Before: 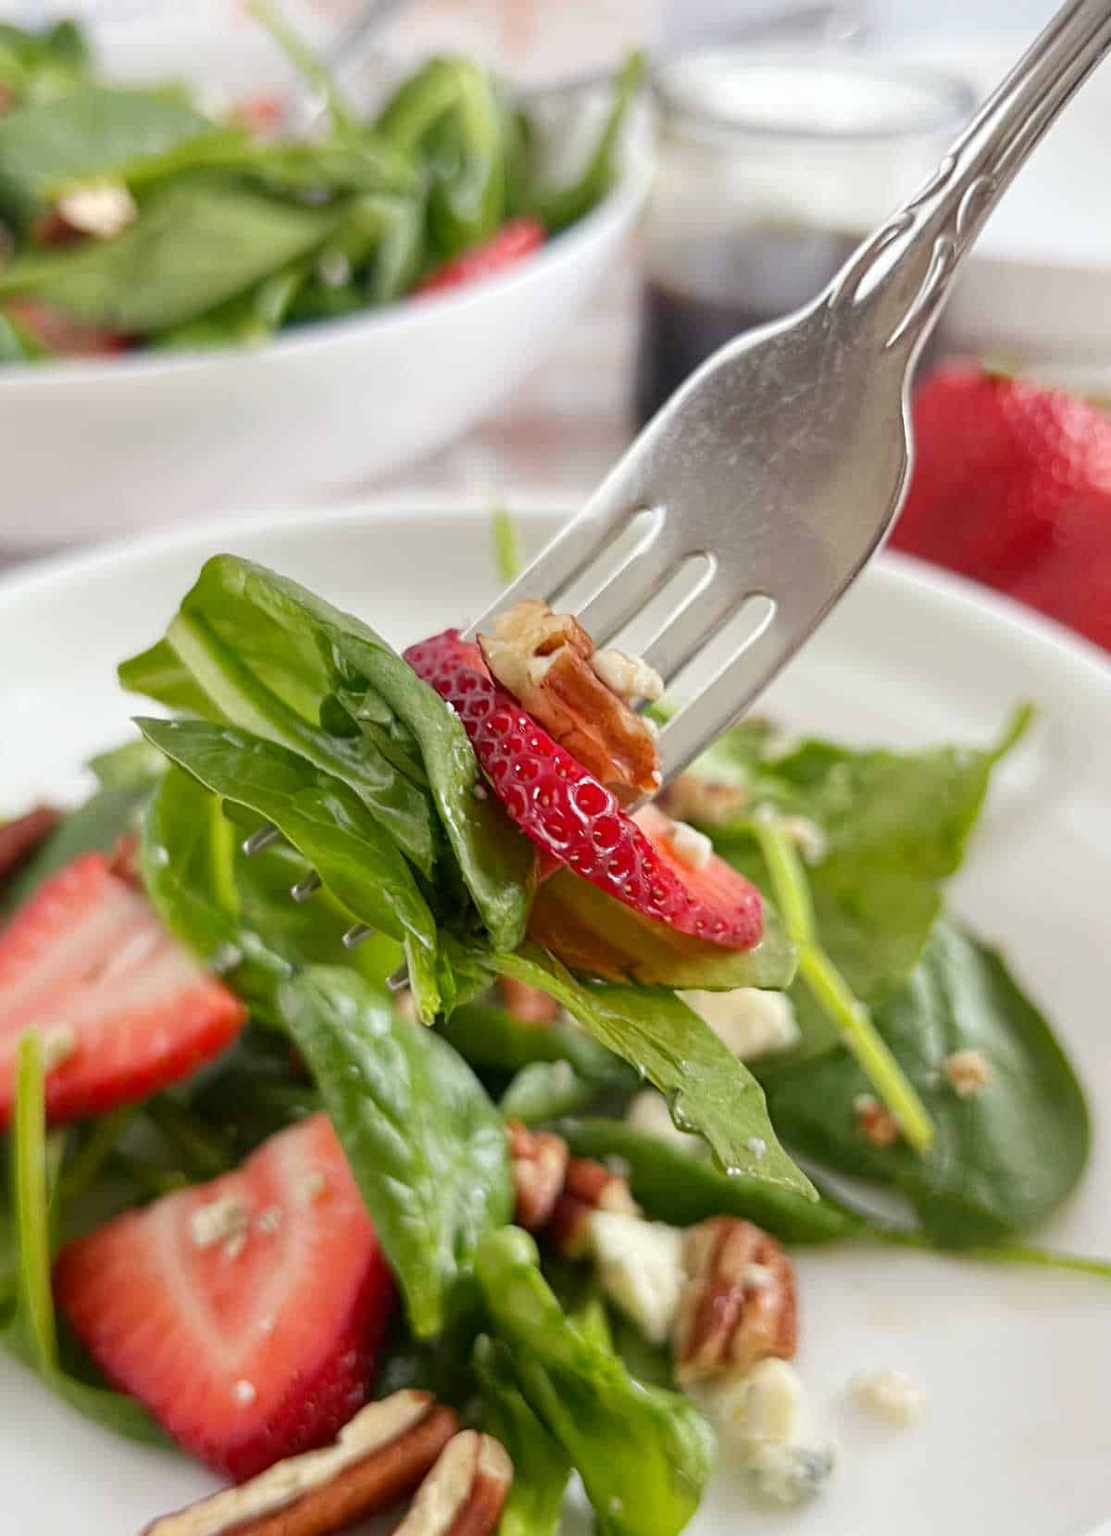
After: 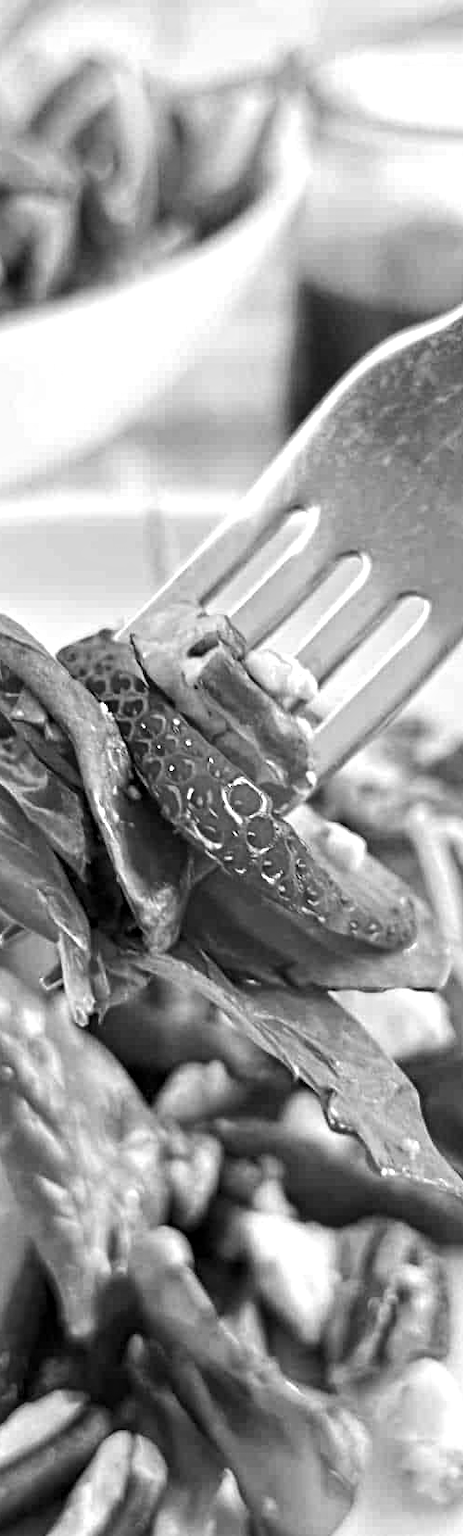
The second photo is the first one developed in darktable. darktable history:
tone equalizer: -8 EV -0.417 EV, -7 EV -0.389 EV, -6 EV -0.333 EV, -5 EV -0.222 EV, -3 EV 0.222 EV, -2 EV 0.333 EV, -1 EV 0.389 EV, +0 EV 0.417 EV, edges refinement/feathering 500, mask exposure compensation -1.57 EV, preserve details no
crop: left 31.229%, right 27.105%
contrast equalizer: y [[0.5, 0.501, 0.525, 0.597, 0.58, 0.514], [0.5 ×6], [0.5 ×6], [0 ×6], [0 ×6]]
monochrome: on, module defaults
